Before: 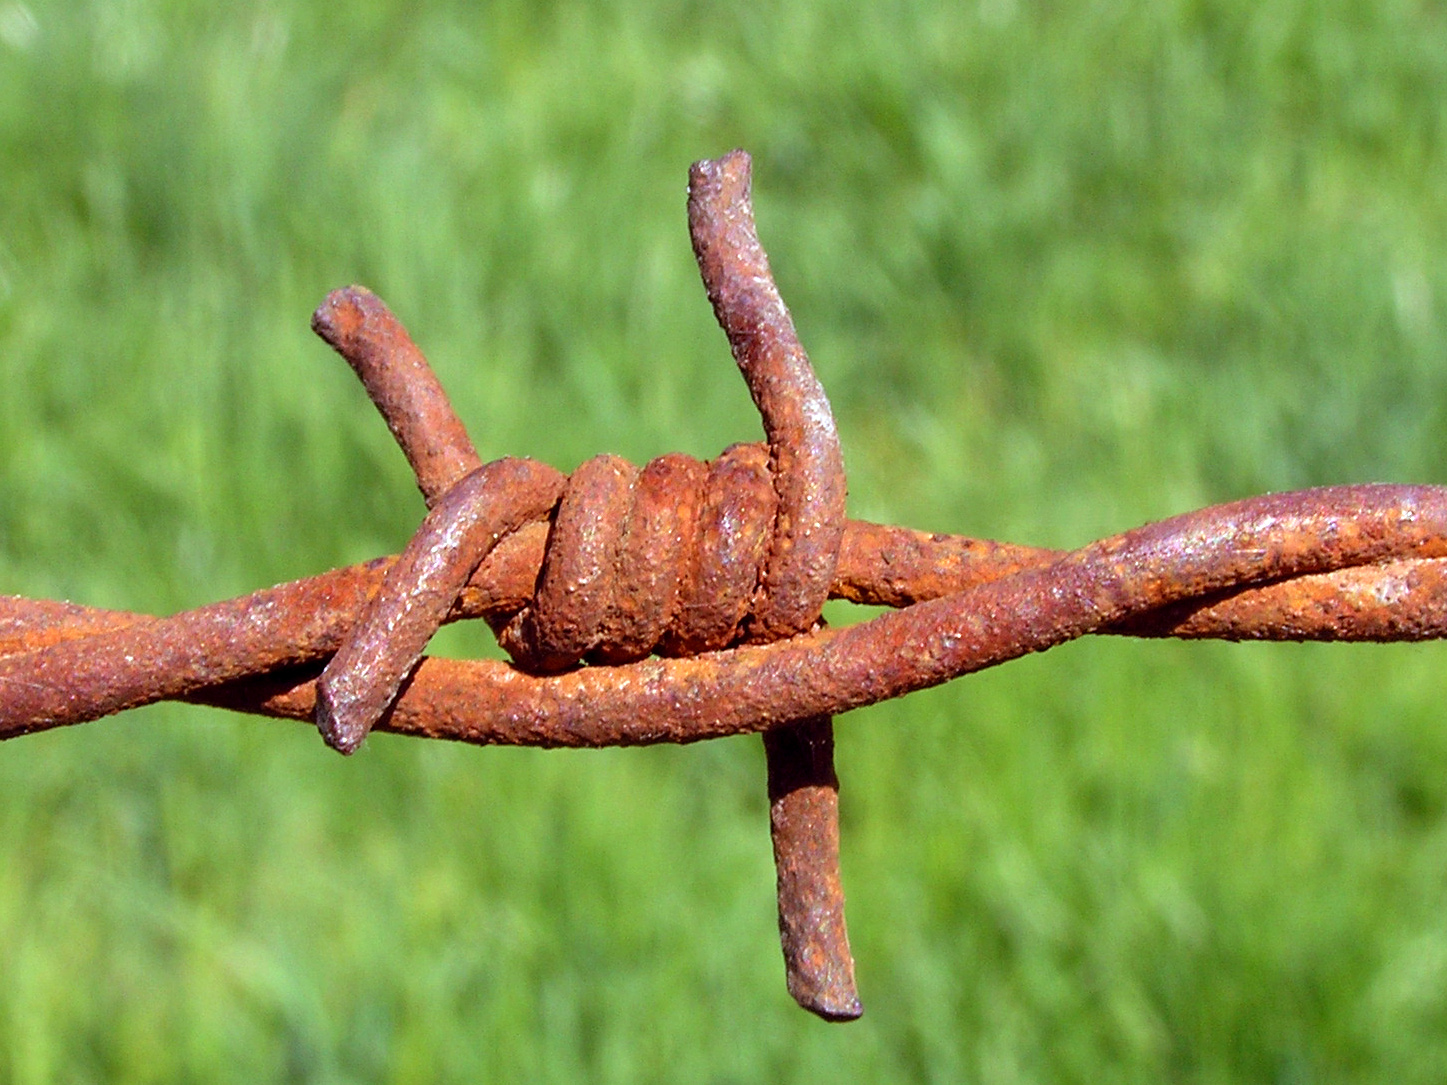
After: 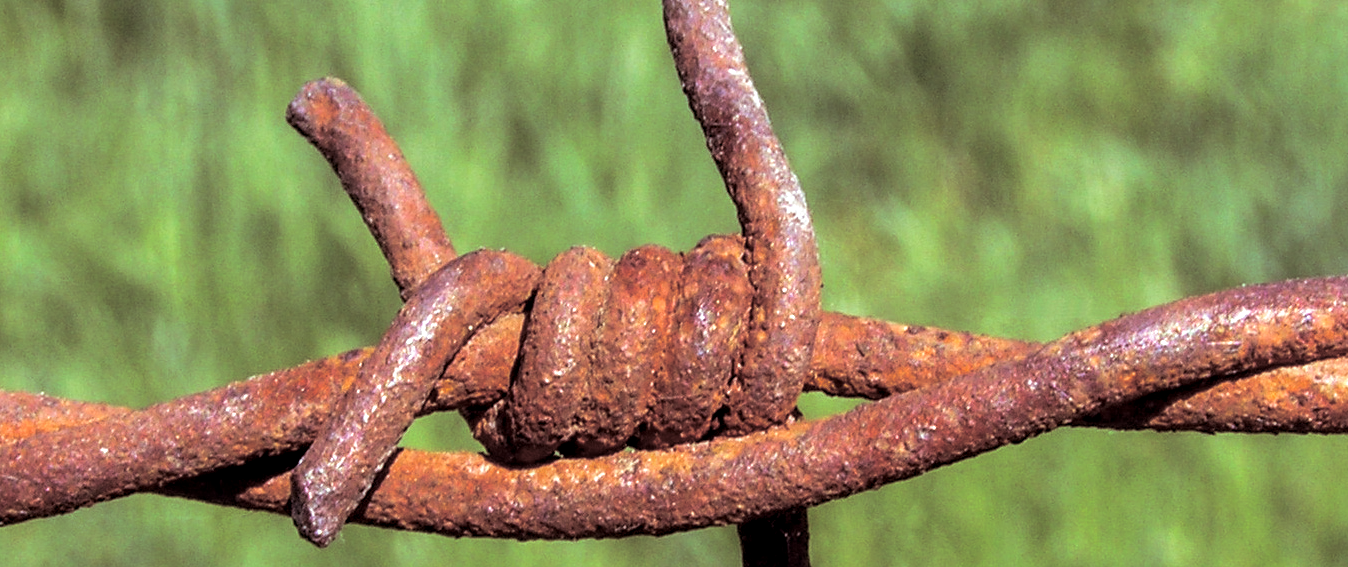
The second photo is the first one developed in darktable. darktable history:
split-toning: shadows › saturation 0.2
crop: left 1.744%, top 19.225%, right 5.069%, bottom 28.357%
local contrast: detail 130%
